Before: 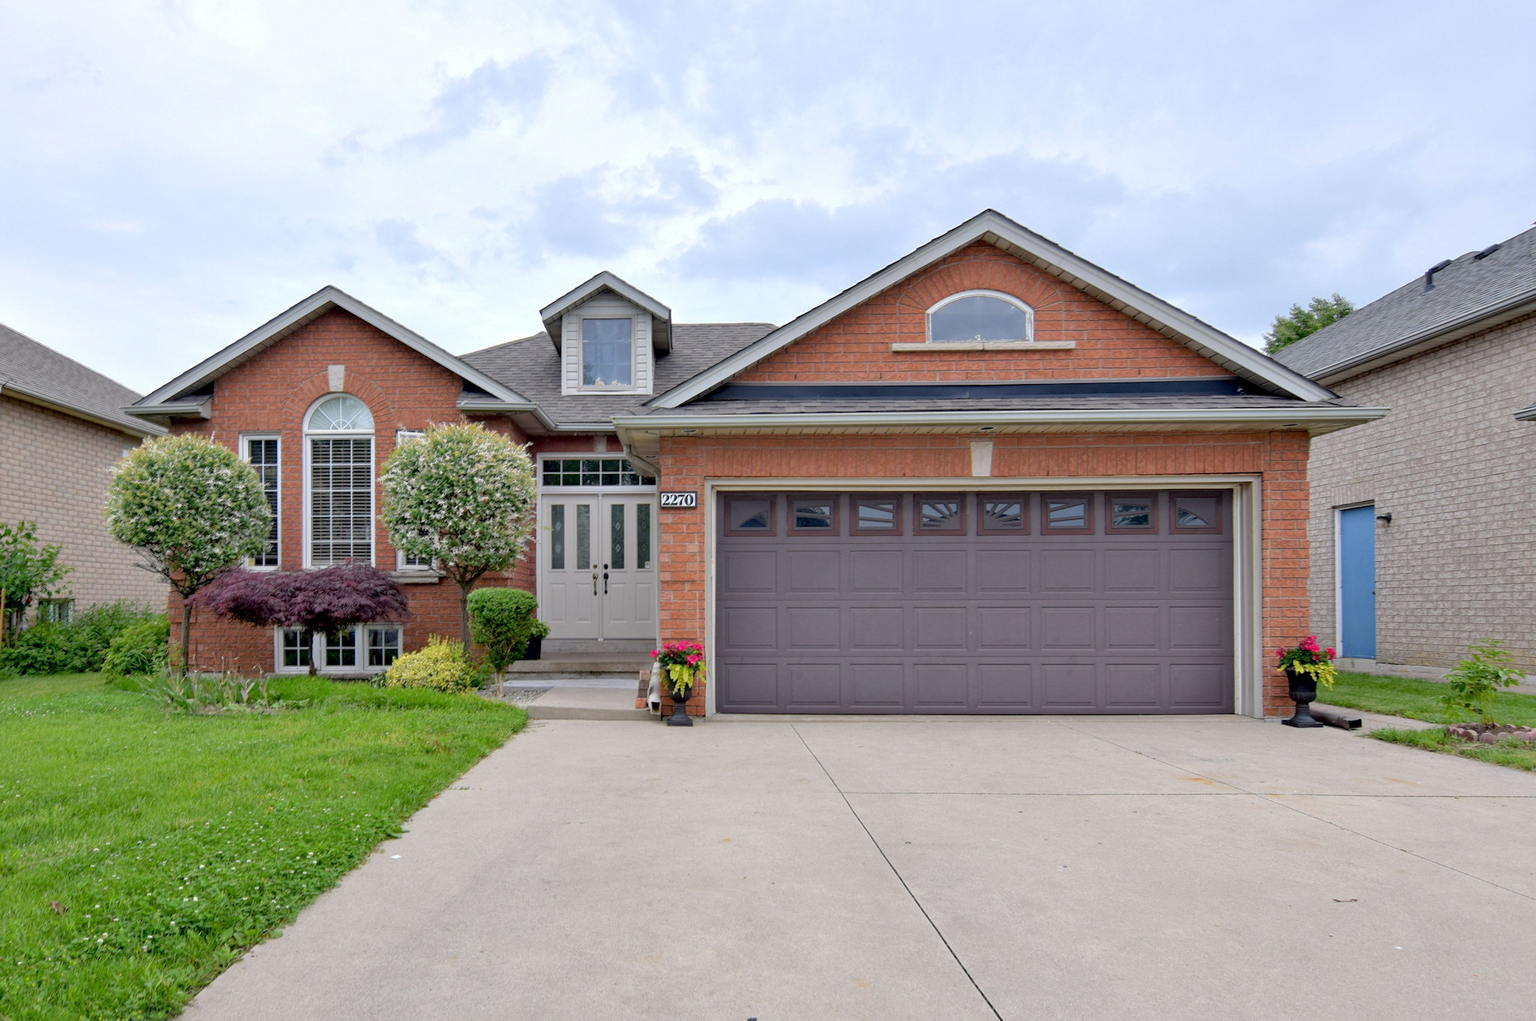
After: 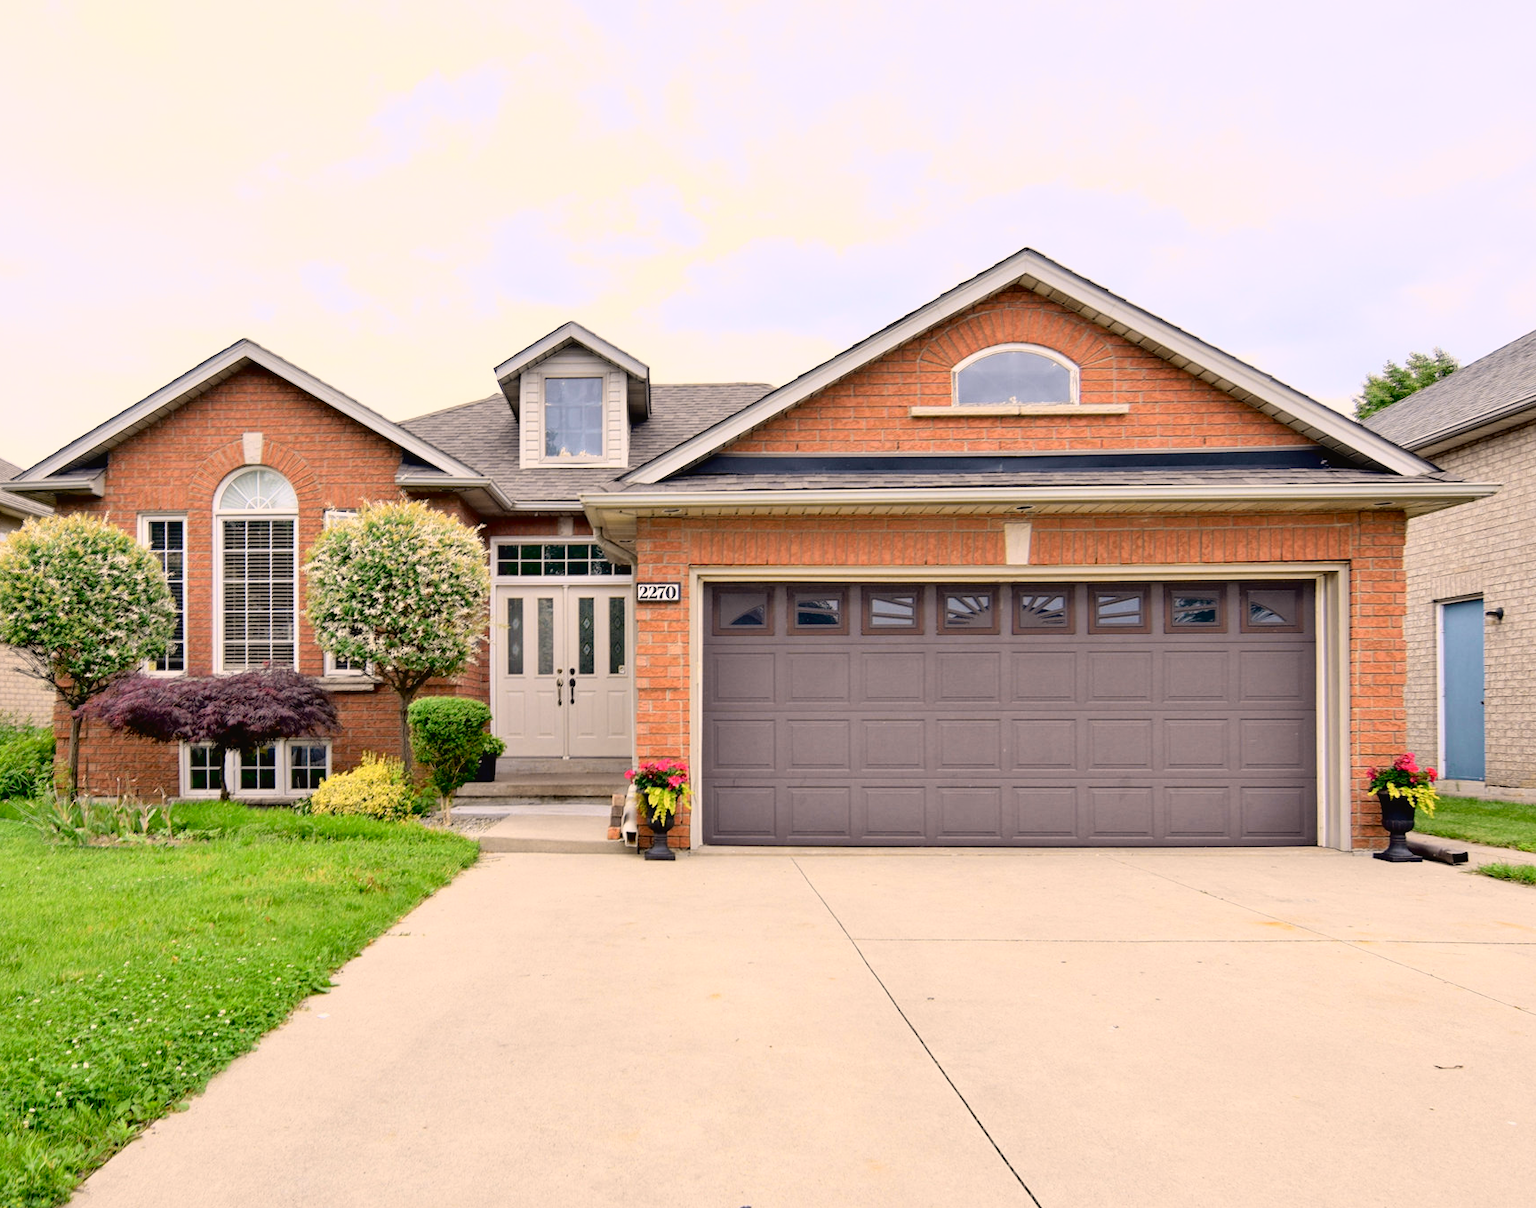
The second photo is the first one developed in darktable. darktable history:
white balance: red 1.127, blue 0.943
crop: left 8.026%, right 7.374%
tone curve: curves: ch0 [(0, 0.023) (0.113, 0.084) (0.285, 0.301) (0.673, 0.796) (0.845, 0.932) (0.994, 0.971)]; ch1 [(0, 0) (0.456, 0.437) (0.498, 0.5) (0.57, 0.559) (0.631, 0.639) (1, 1)]; ch2 [(0, 0) (0.417, 0.44) (0.46, 0.453) (0.502, 0.507) (0.55, 0.57) (0.67, 0.712) (1, 1)], color space Lab, independent channels, preserve colors none
